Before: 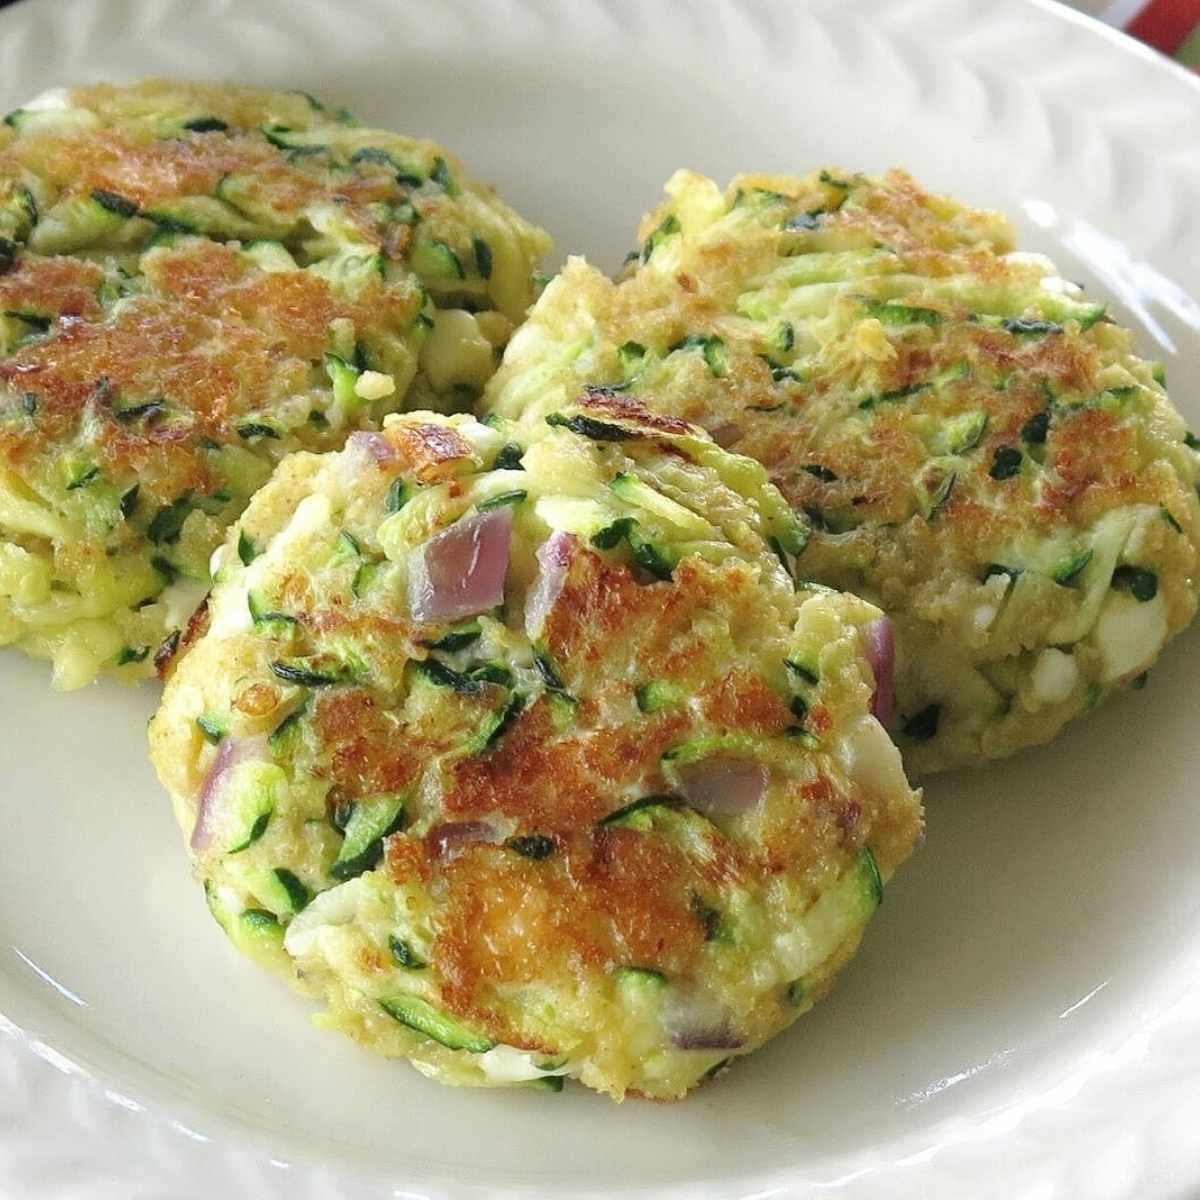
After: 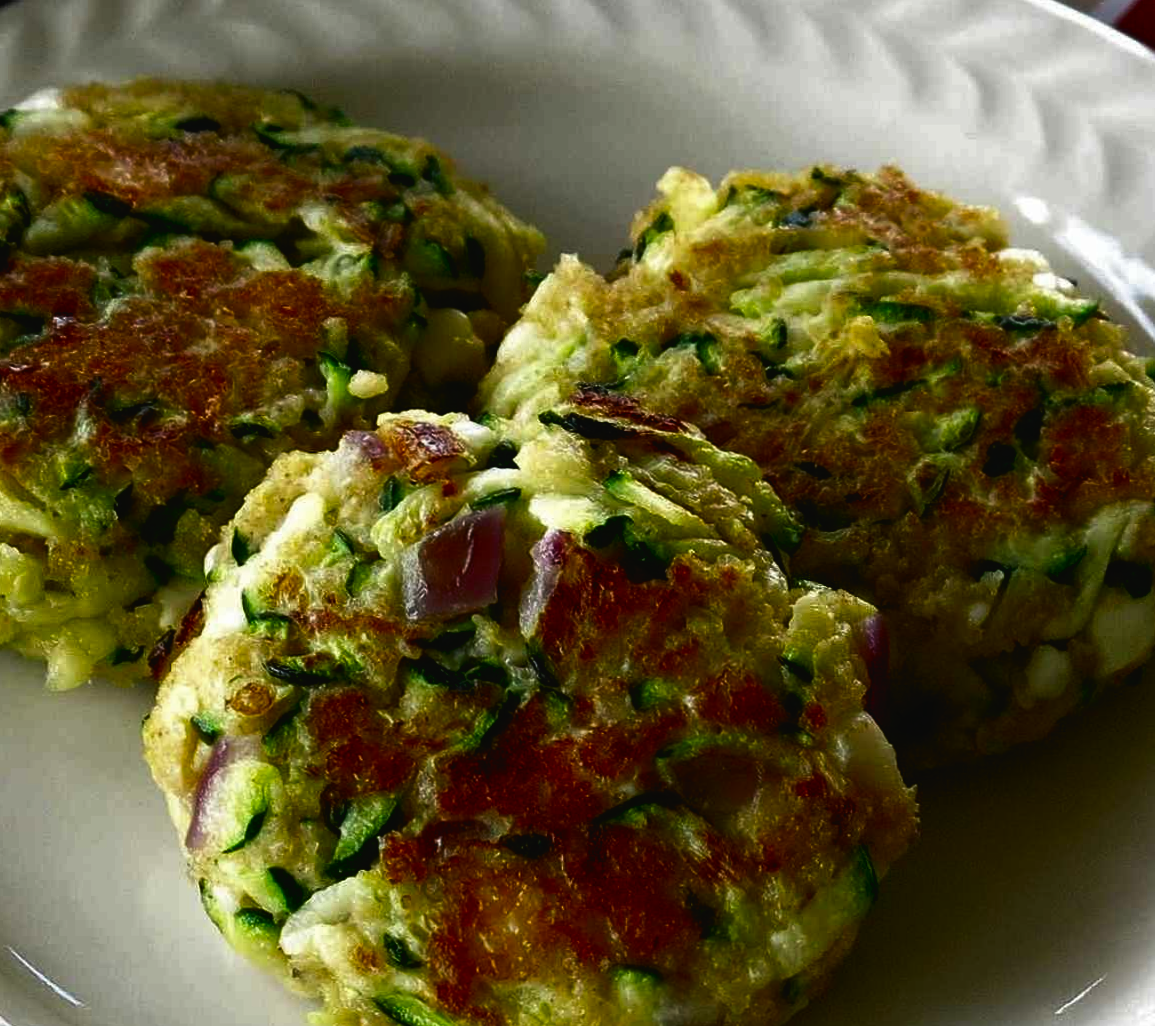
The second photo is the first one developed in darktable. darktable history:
contrast brightness saturation: brightness -0.515
base curve: curves: ch0 [(0, 0.02) (0.083, 0.036) (1, 1)], preserve colors none
crop and rotate: angle 0.215°, left 0.392%, right 2.987%, bottom 14.144%
